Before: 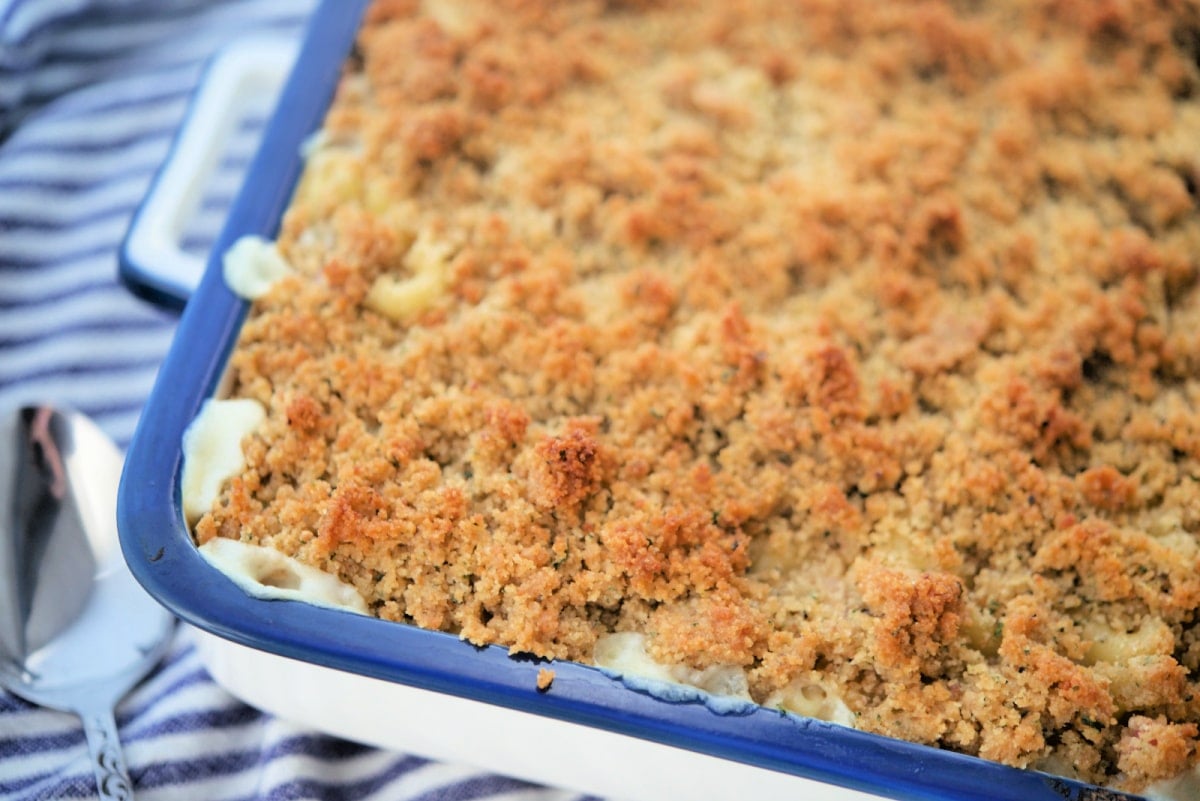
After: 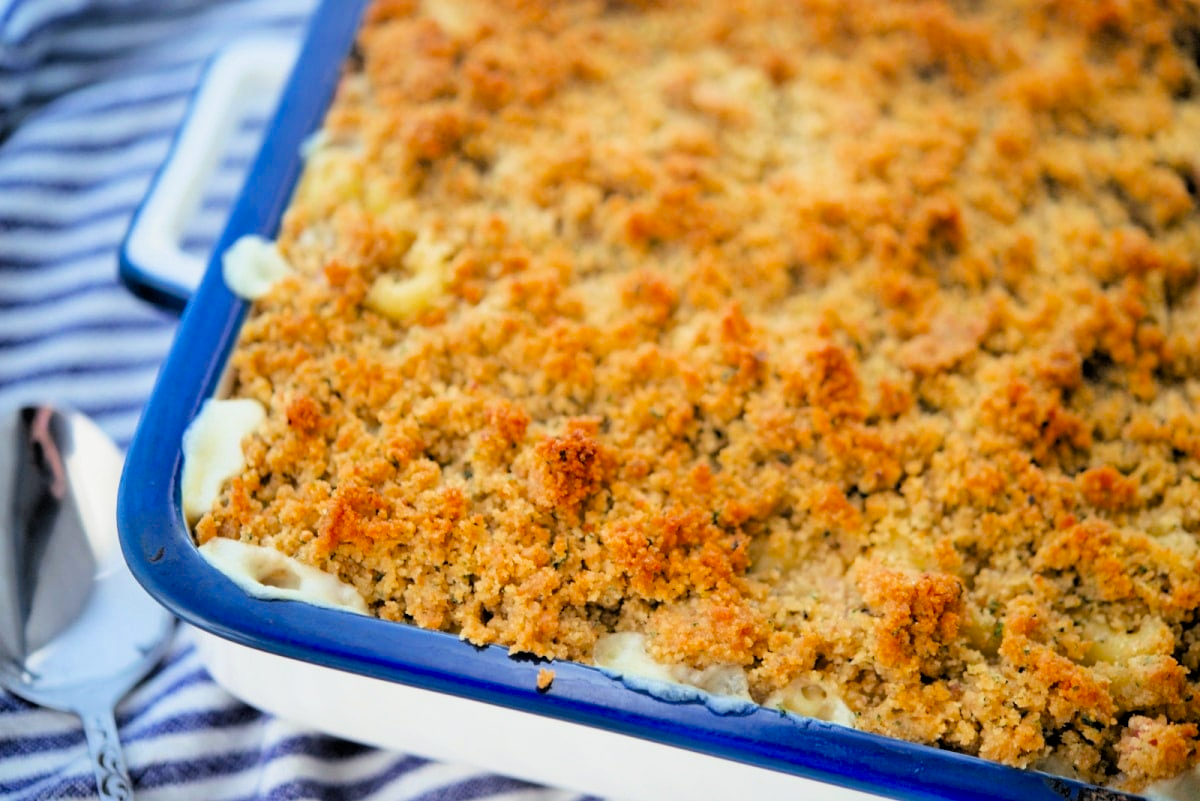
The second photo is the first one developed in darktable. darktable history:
filmic rgb: black relative exposure -12 EV, white relative exposure 2.8 EV, threshold 3 EV, target black luminance 0%, hardness 8.06, latitude 70.41%, contrast 1.14, highlights saturation mix 10%, shadows ↔ highlights balance -0.388%, color science v4 (2020), iterations of high-quality reconstruction 10, contrast in shadows soft, contrast in highlights soft, enable highlight reconstruction true
tone equalizer: -7 EV 0.18 EV, -6 EV 0.12 EV, -5 EV 0.08 EV, -4 EV 0.04 EV, -2 EV -0.02 EV, -1 EV -0.04 EV, +0 EV -0.06 EV, luminance estimator HSV value / RGB max
